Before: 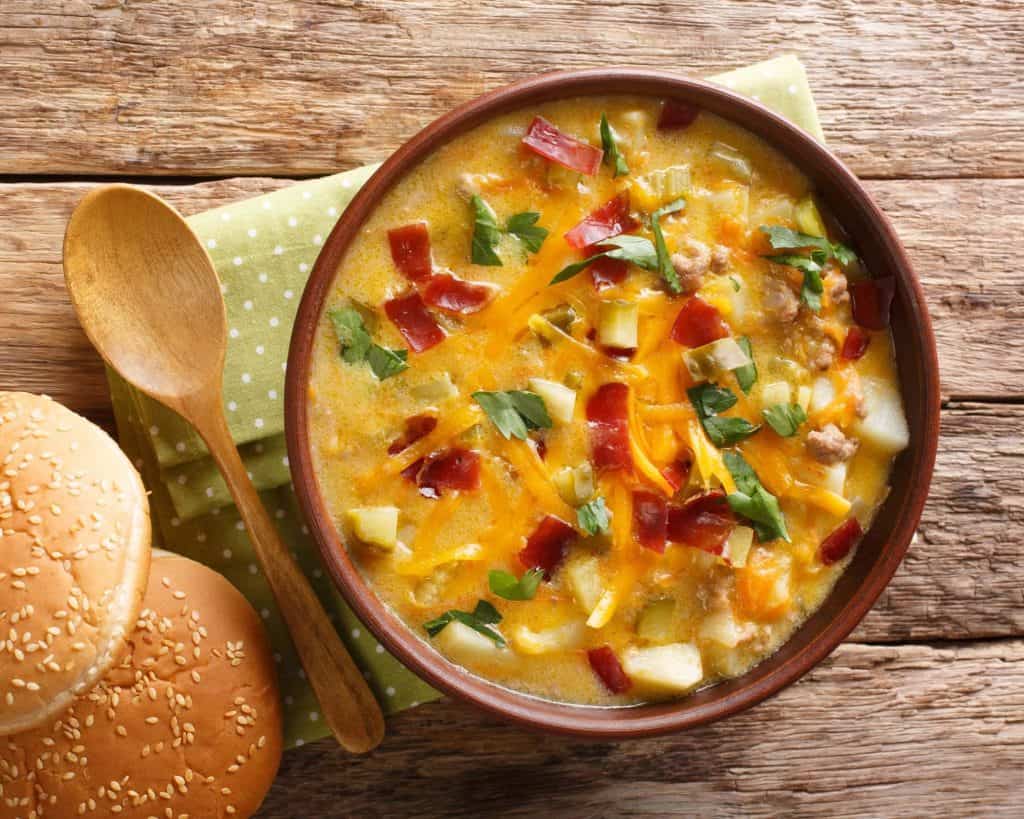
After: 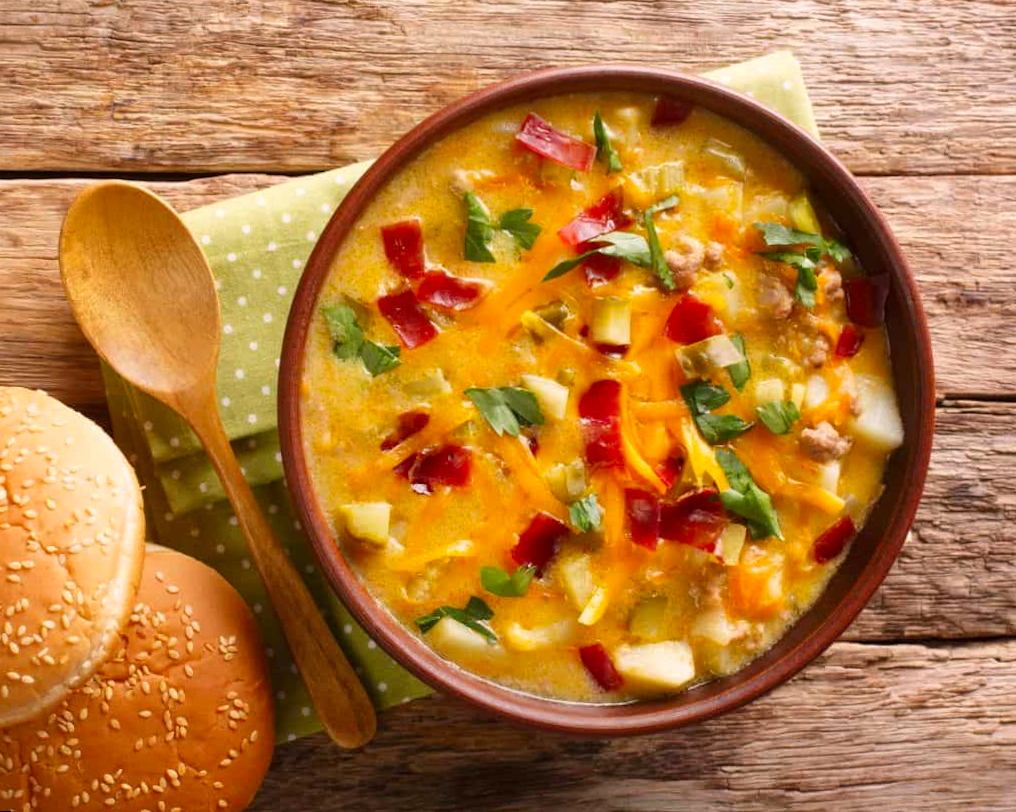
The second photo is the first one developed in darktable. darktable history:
color correction: highlights a* 3.22, highlights b* 1.93, saturation 1.19
rotate and perspective: rotation 0.192°, lens shift (horizontal) -0.015, crop left 0.005, crop right 0.996, crop top 0.006, crop bottom 0.99
